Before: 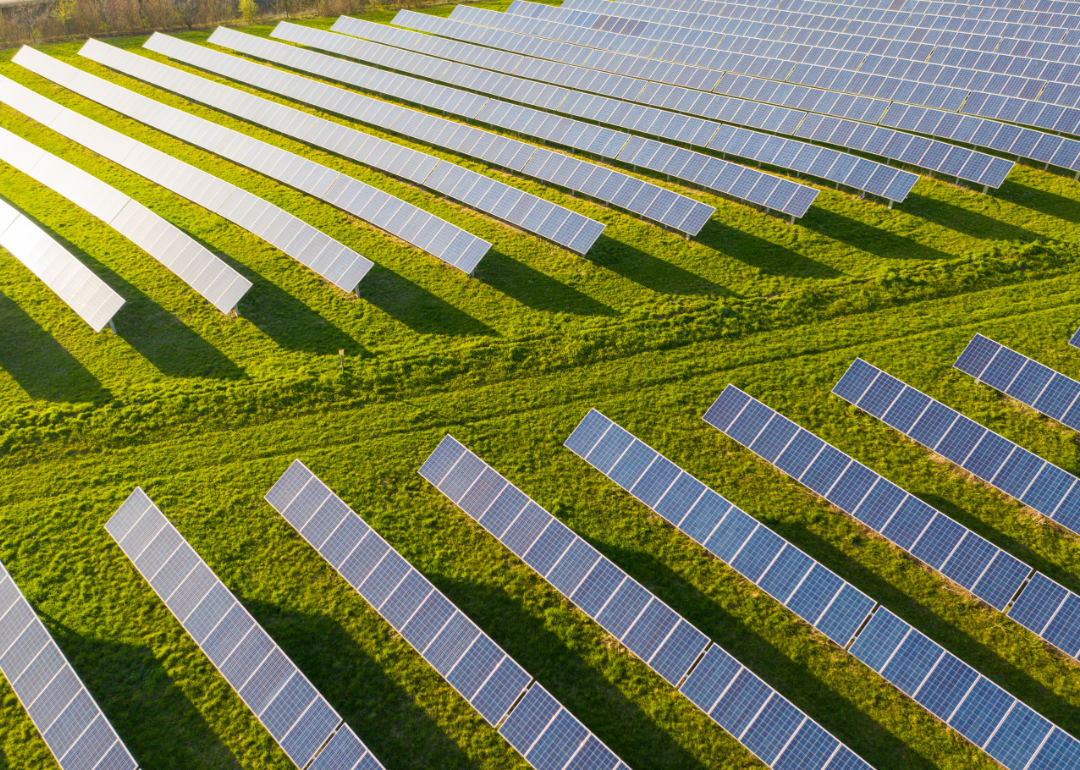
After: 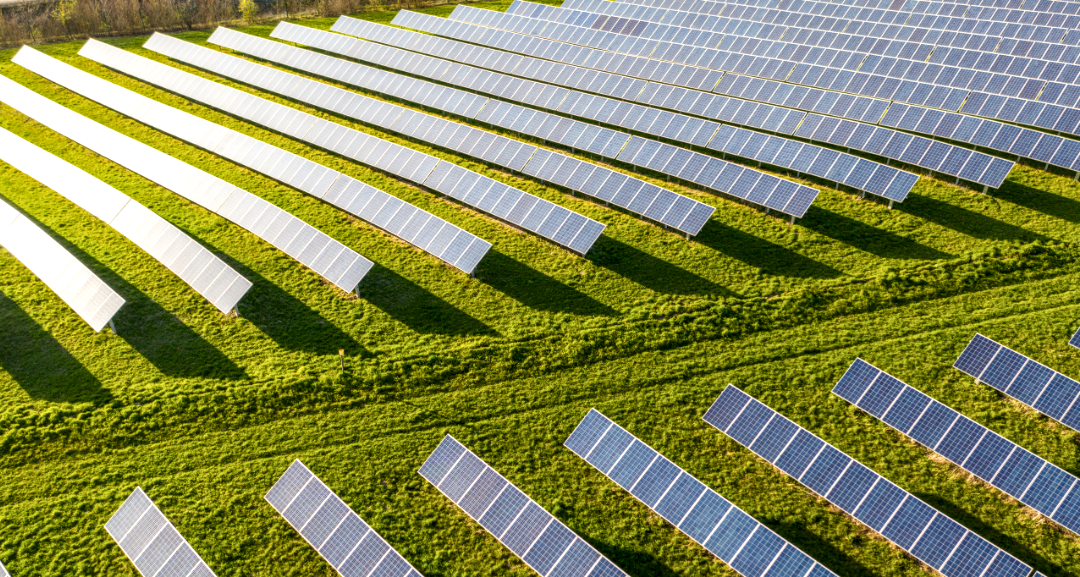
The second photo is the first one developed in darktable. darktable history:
local contrast: highlights 60%, shadows 63%, detail 160%
crop: bottom 24.953%
